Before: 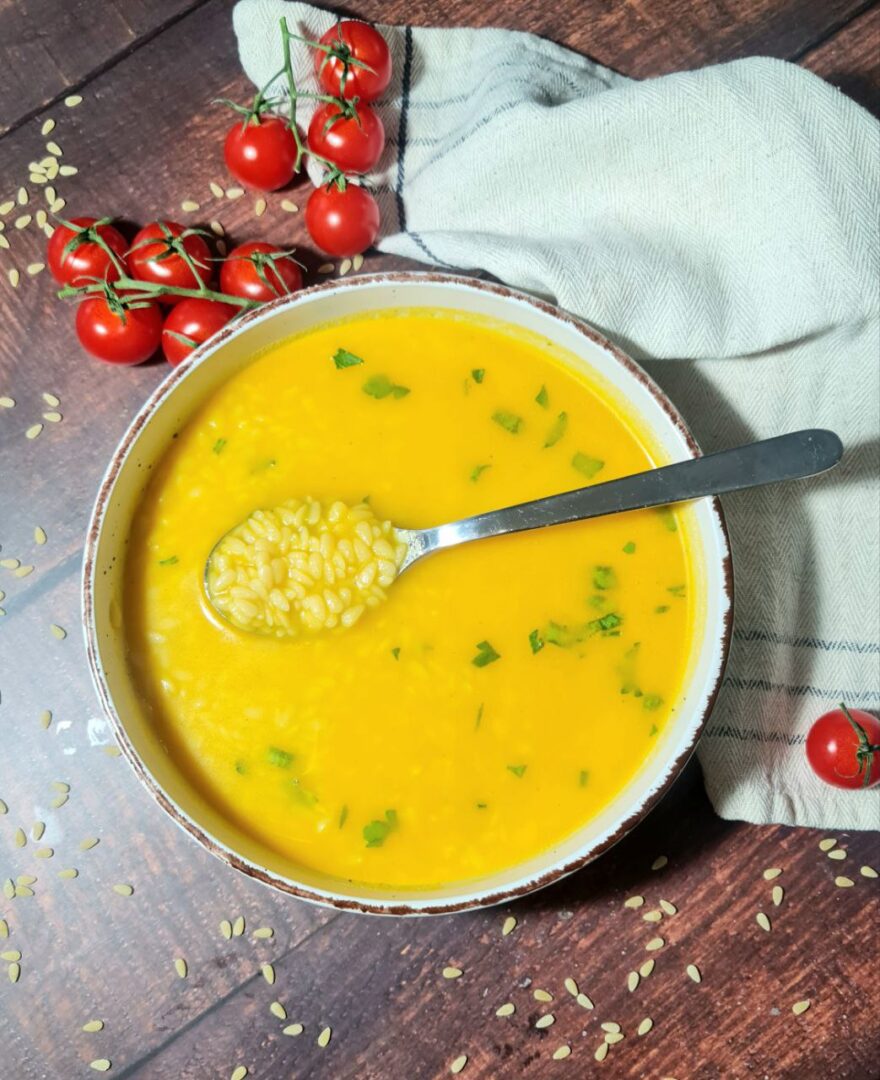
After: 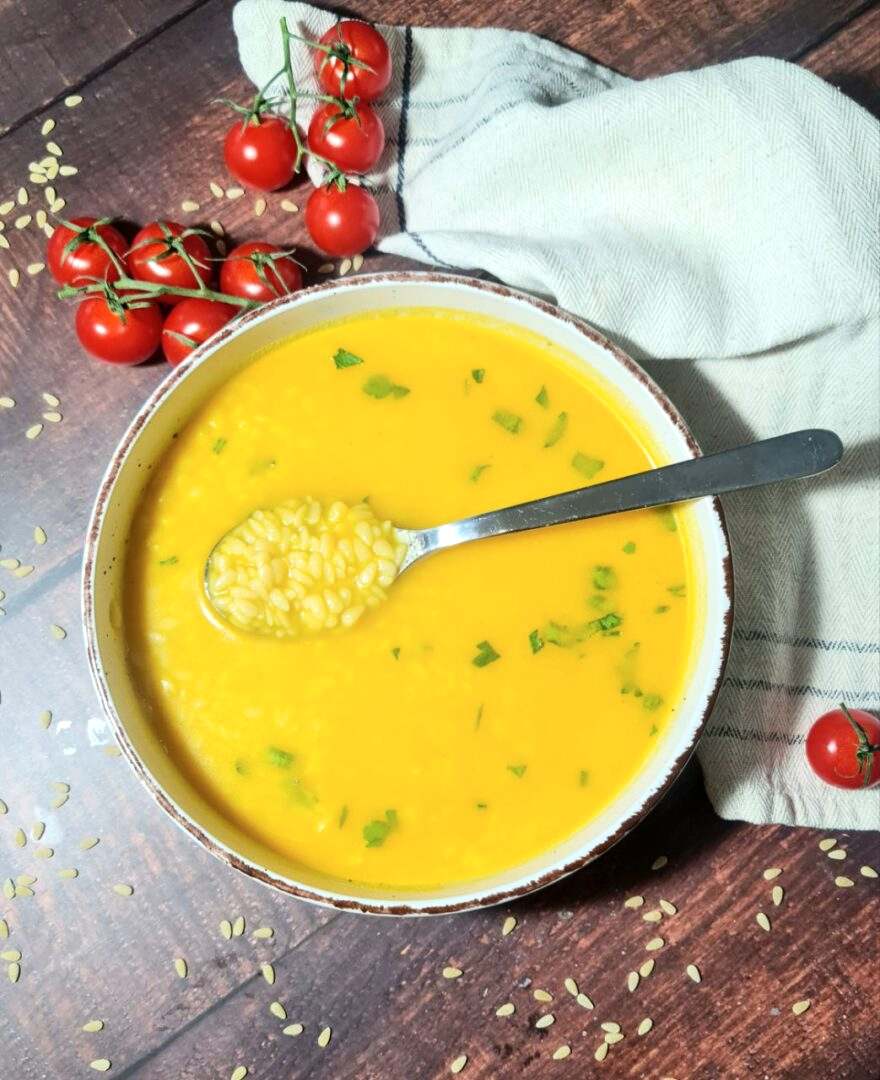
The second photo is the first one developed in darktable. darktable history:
shadows and highlights: shadows -12.49, white point adjustment 3.98, highlights 27.99
